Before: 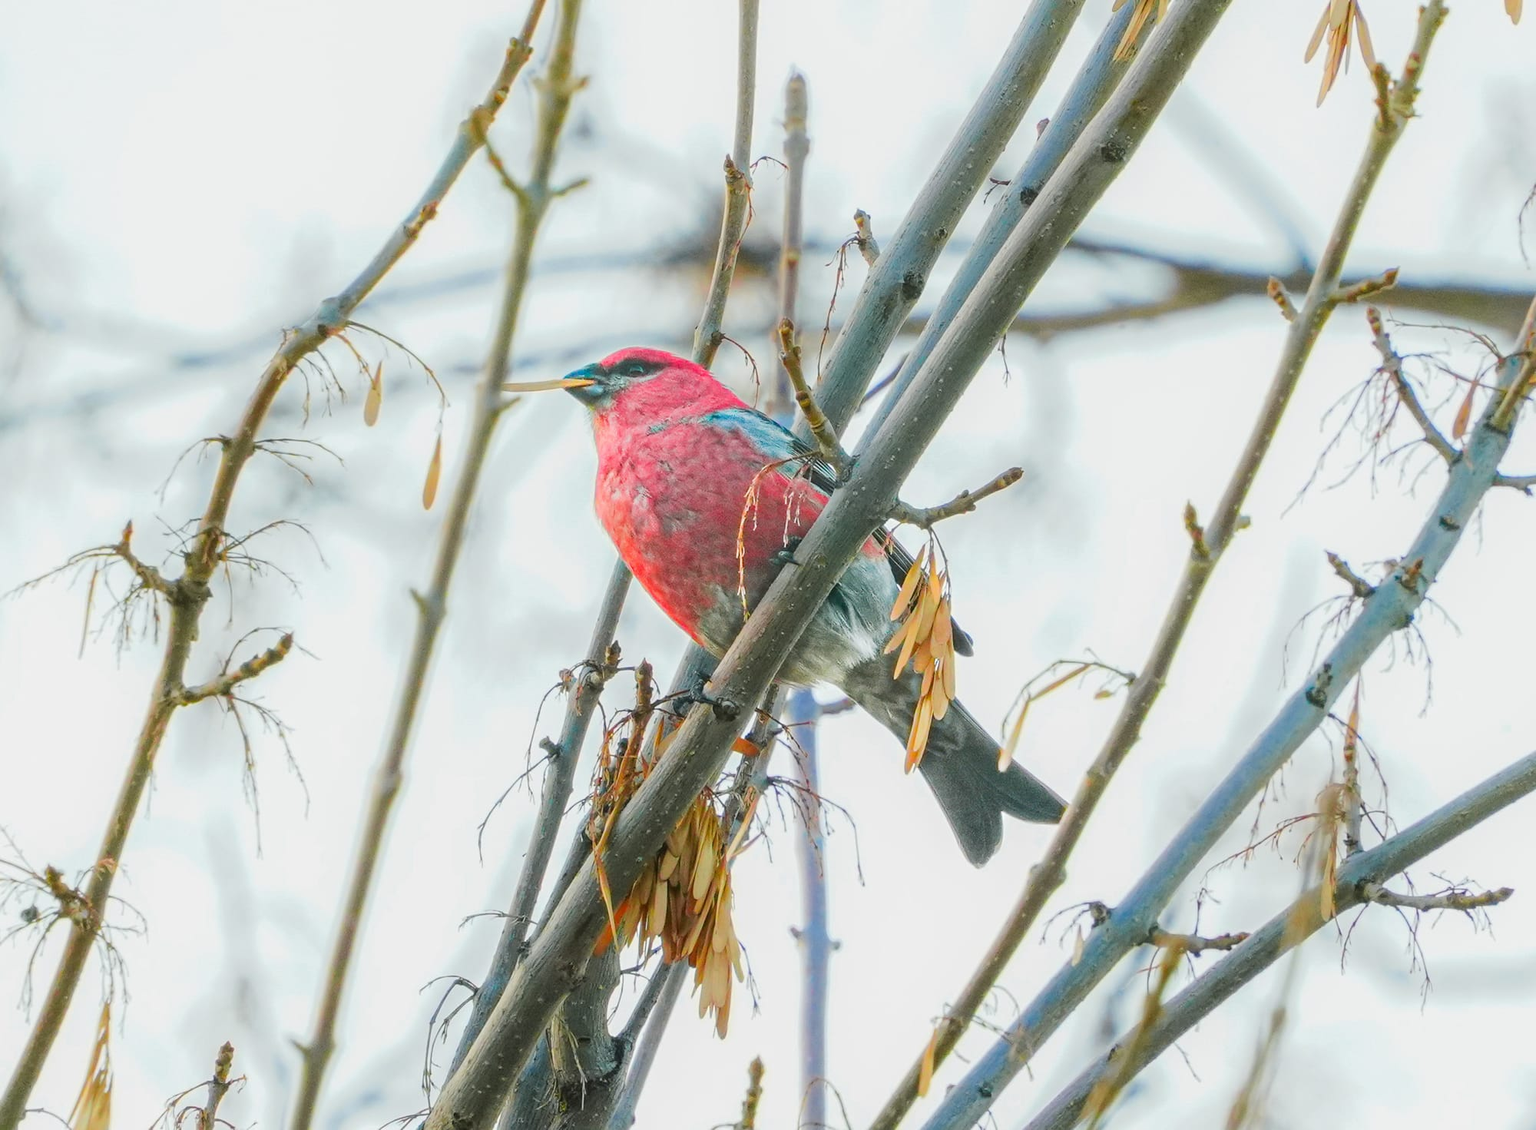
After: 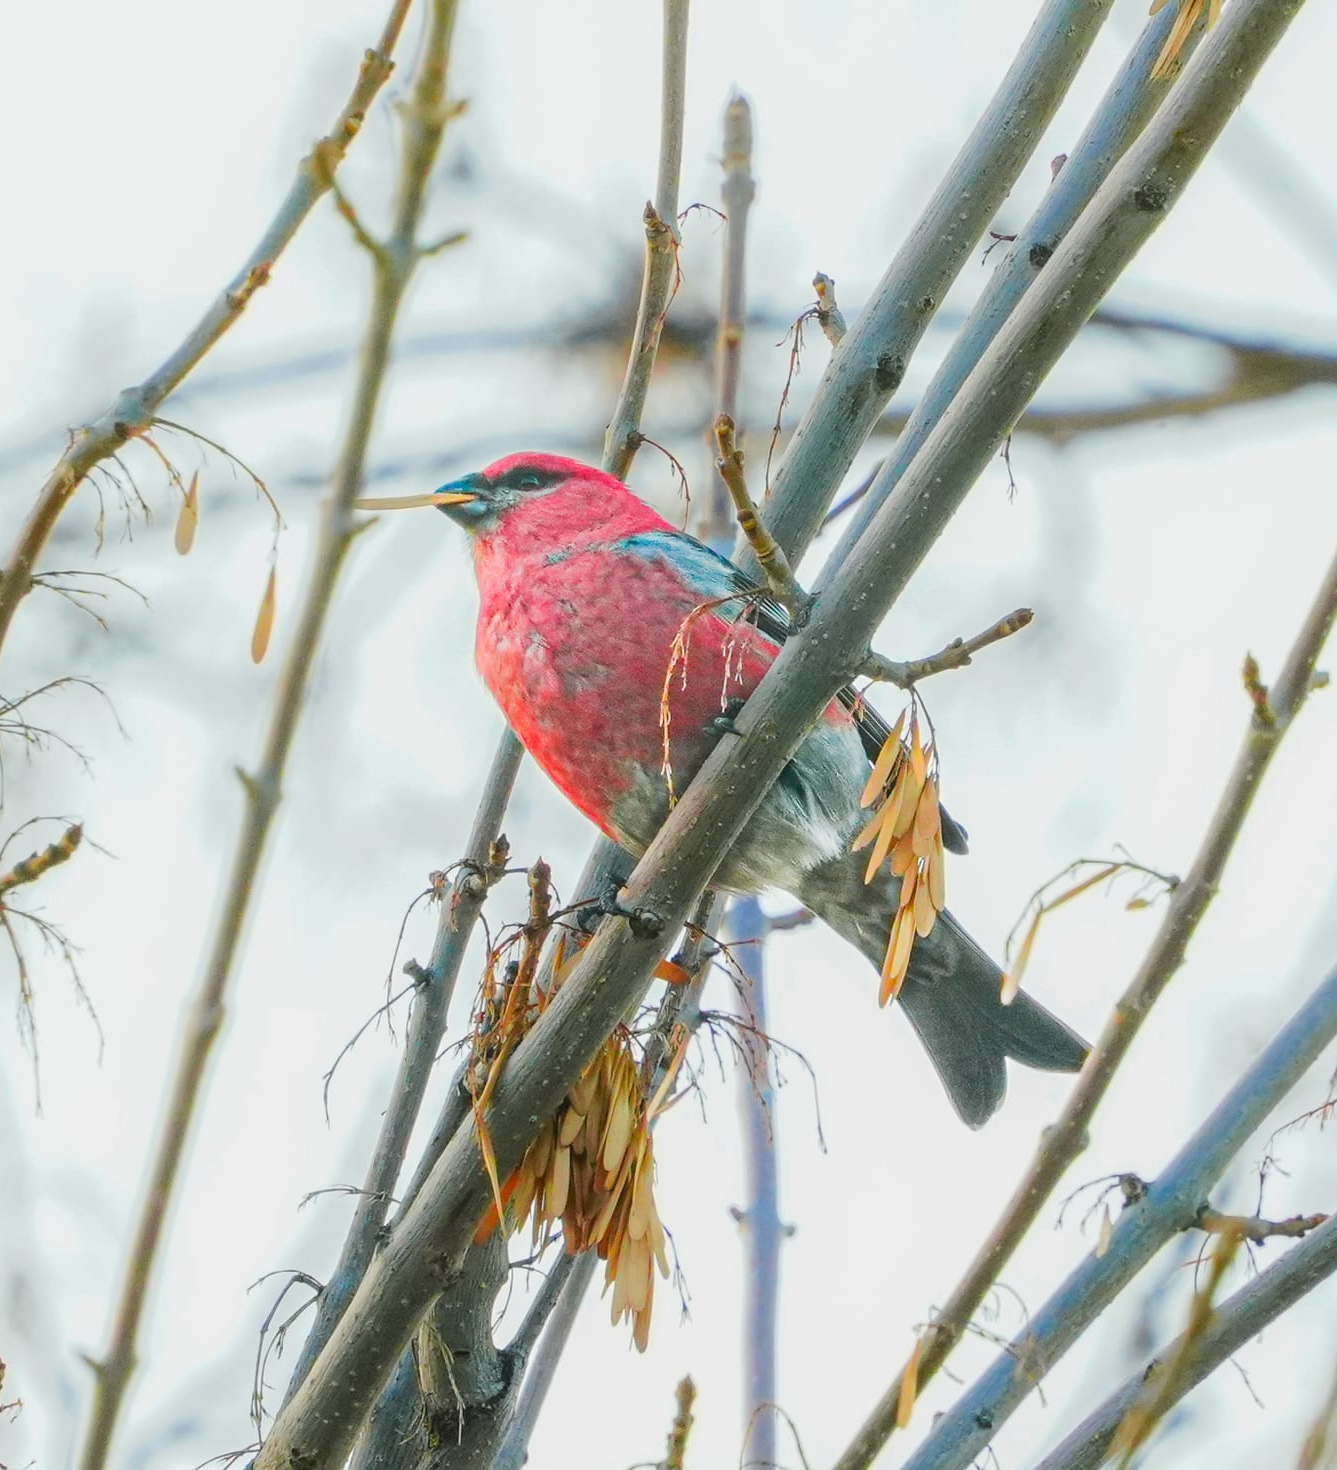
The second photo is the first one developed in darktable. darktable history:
crop and rotate: left 14.995%, right 18.153%
